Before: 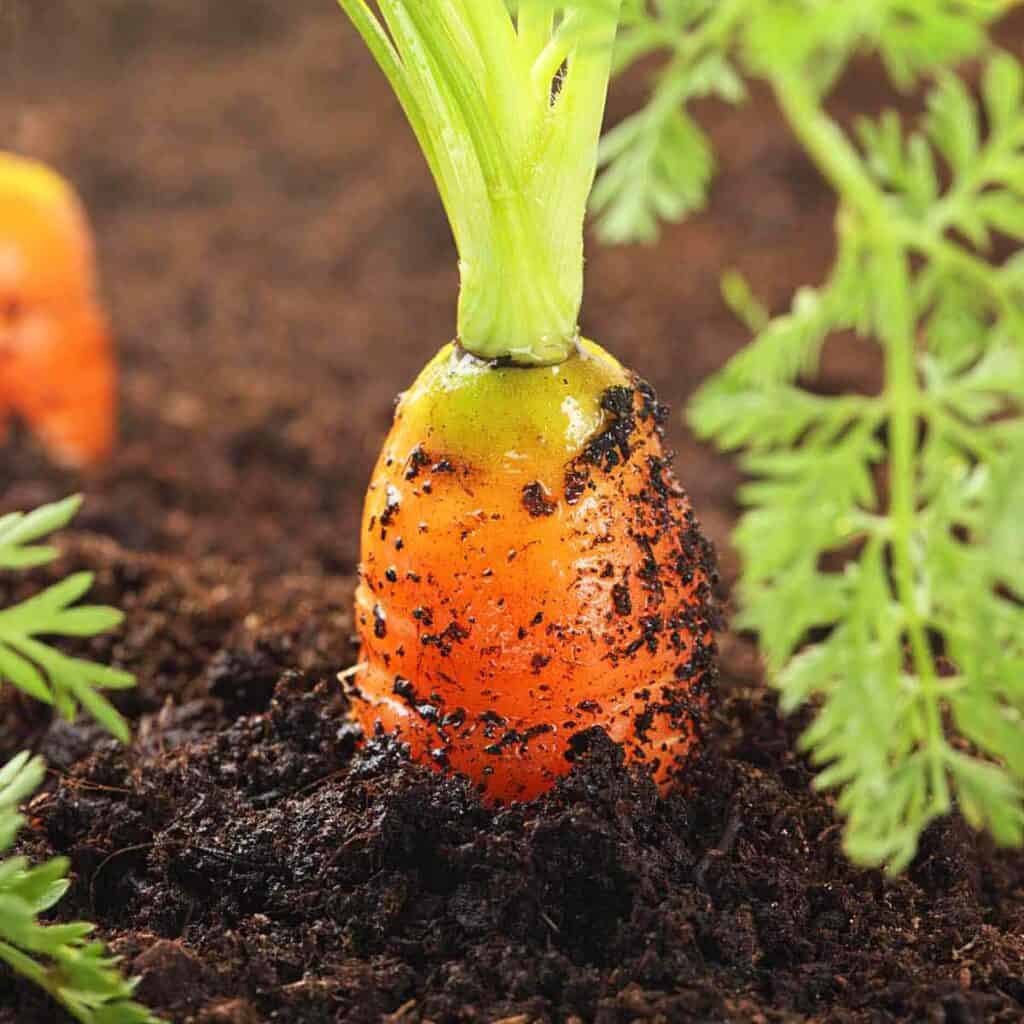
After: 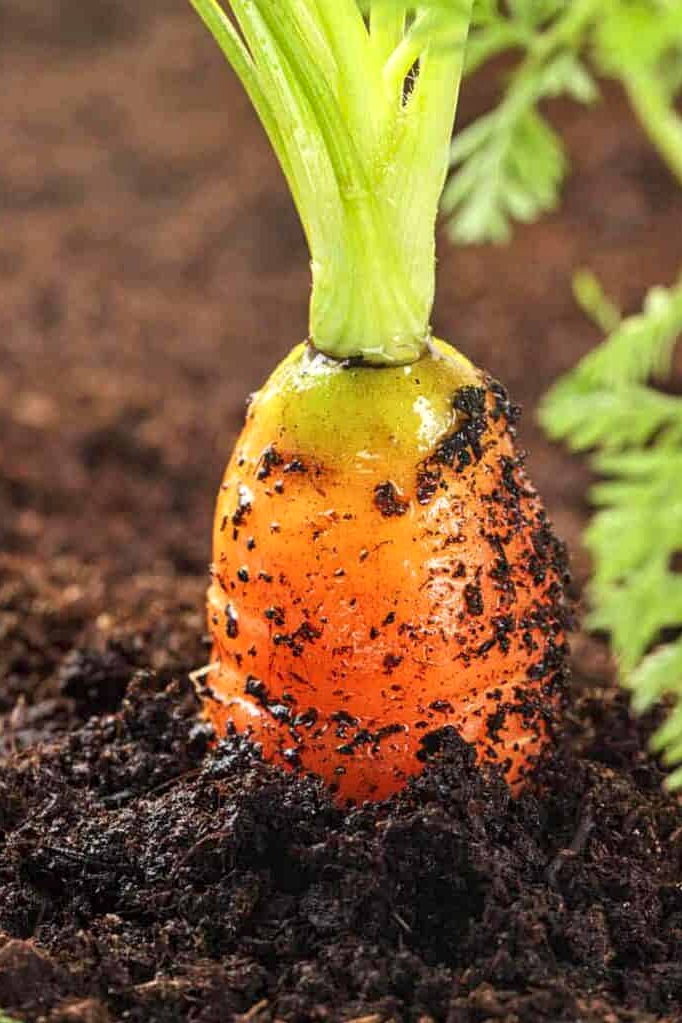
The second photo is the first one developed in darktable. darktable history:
crop and rotate: left 14.504%, right 18.8%
local contrast: on, module defaults
shadows and highlights: shadows 12.29, white point adjustment 1.2, soften with gaussian
